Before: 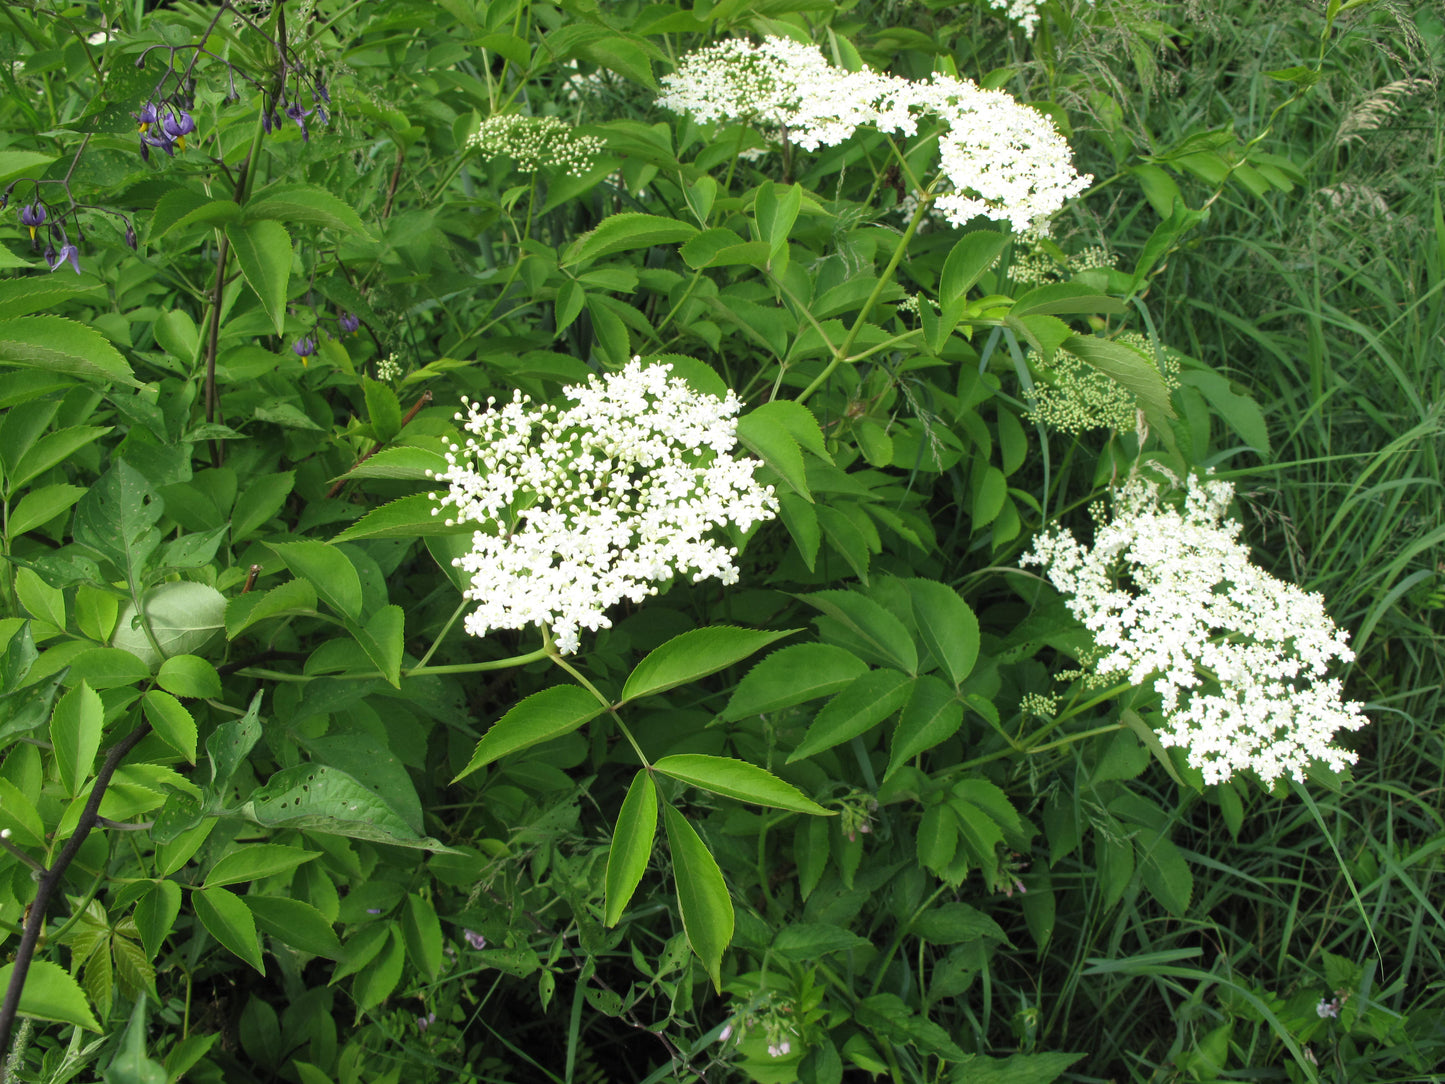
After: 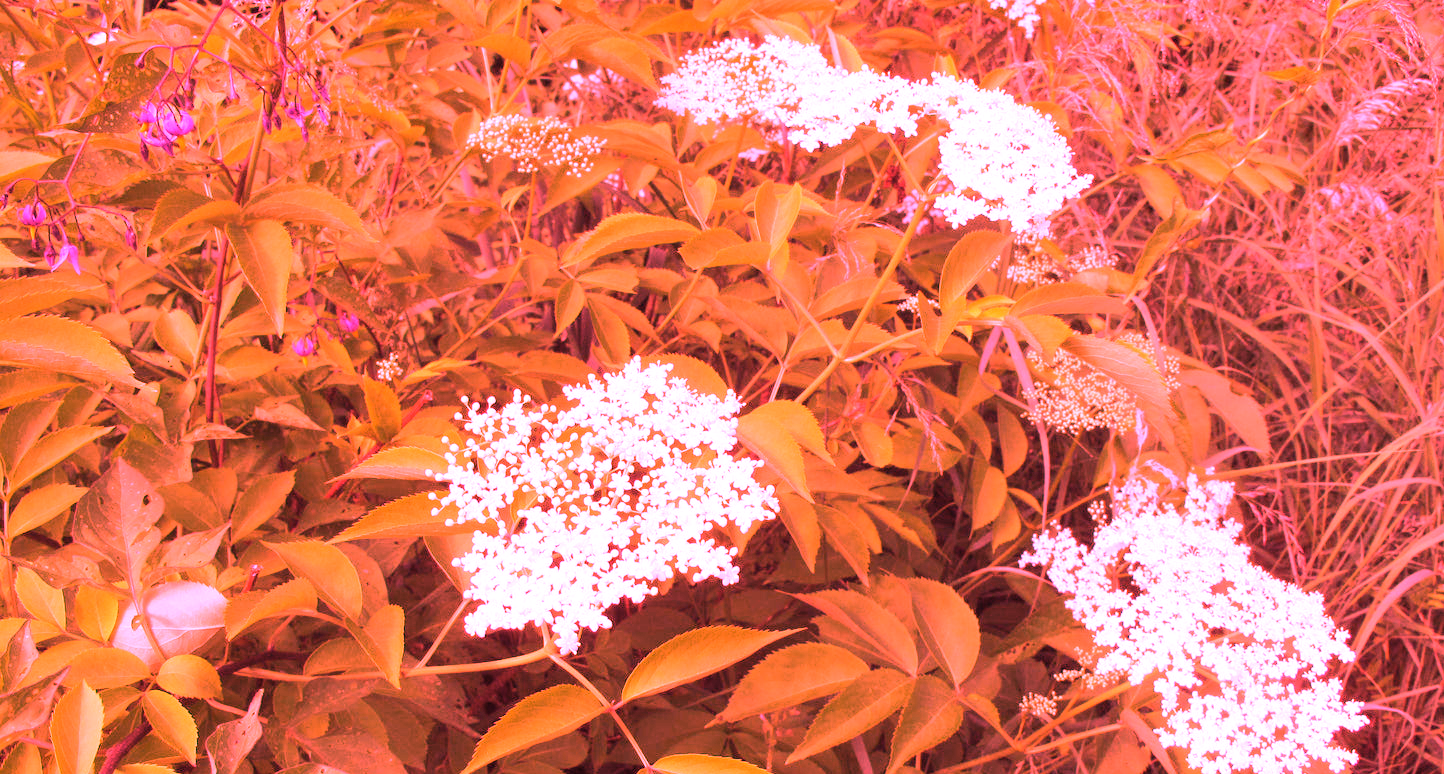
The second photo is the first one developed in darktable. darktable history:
crop: bottom 28.576%
white balance: red 4.26, blue 1.802
